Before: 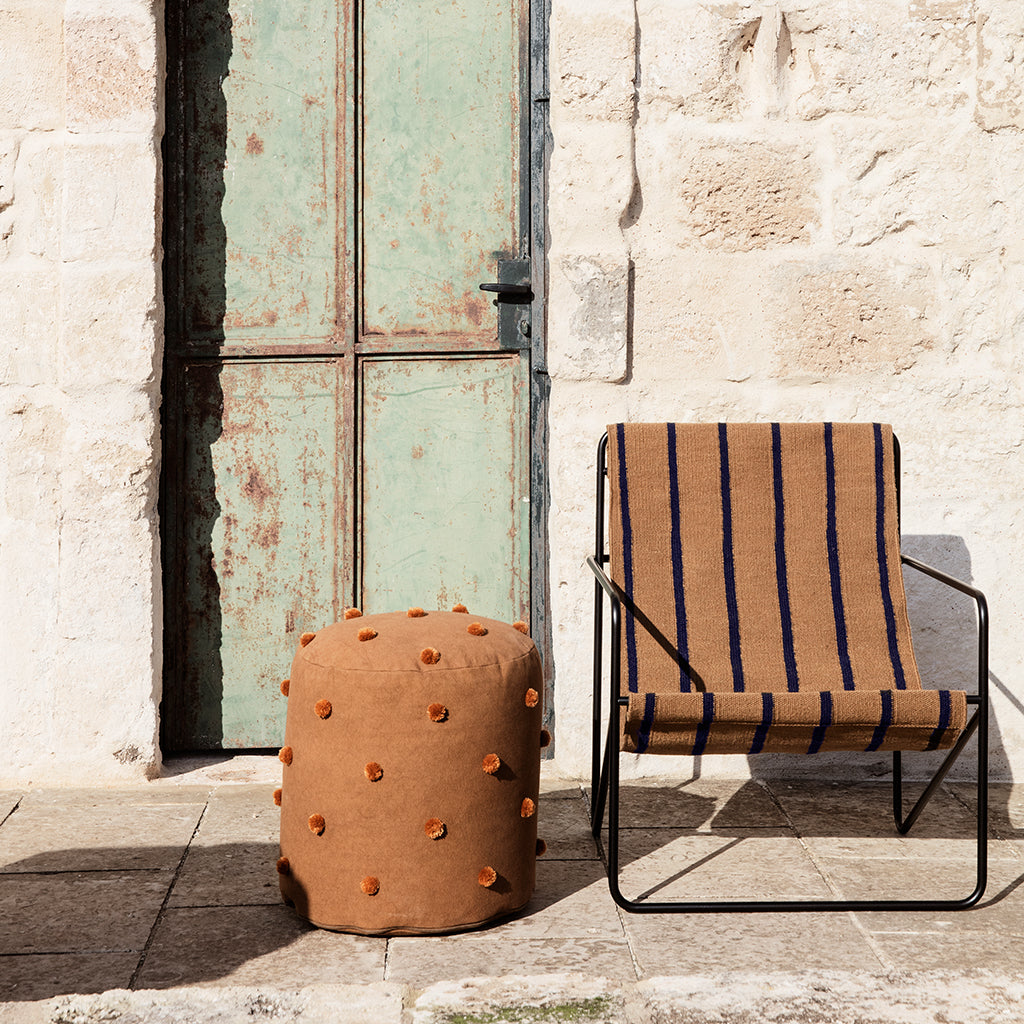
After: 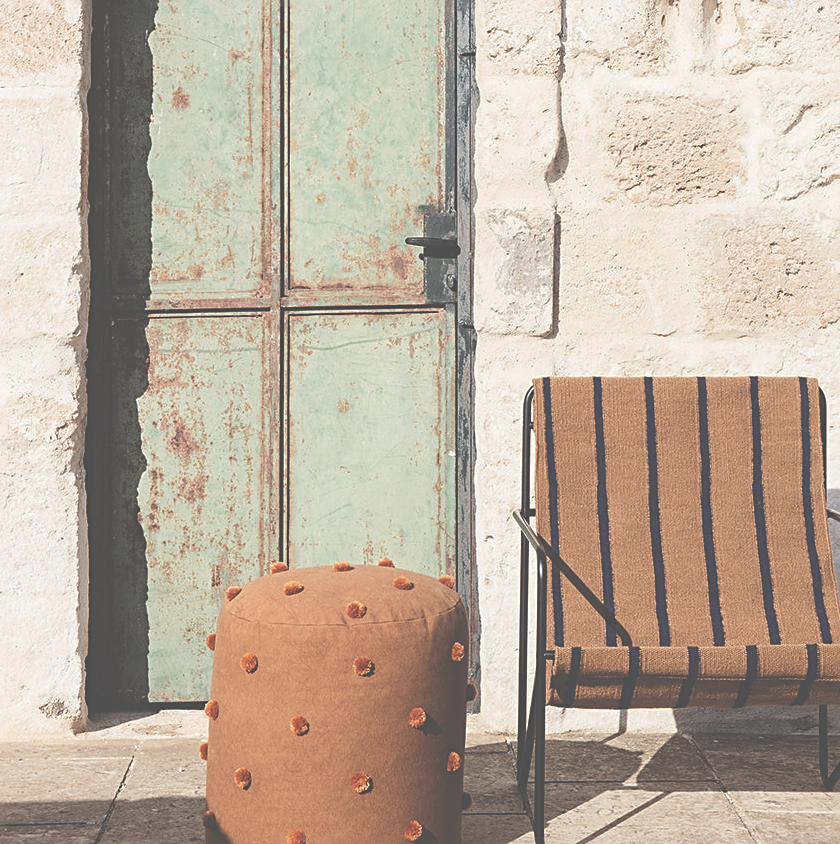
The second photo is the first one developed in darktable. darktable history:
exposure: black level correction -0.086, compensate highlight preservation false
sharpen: radius 2.502, amount 0.323
crop and rotate: left 7.28%, top 4.506%, right 10.631%, bottom 13.02%
